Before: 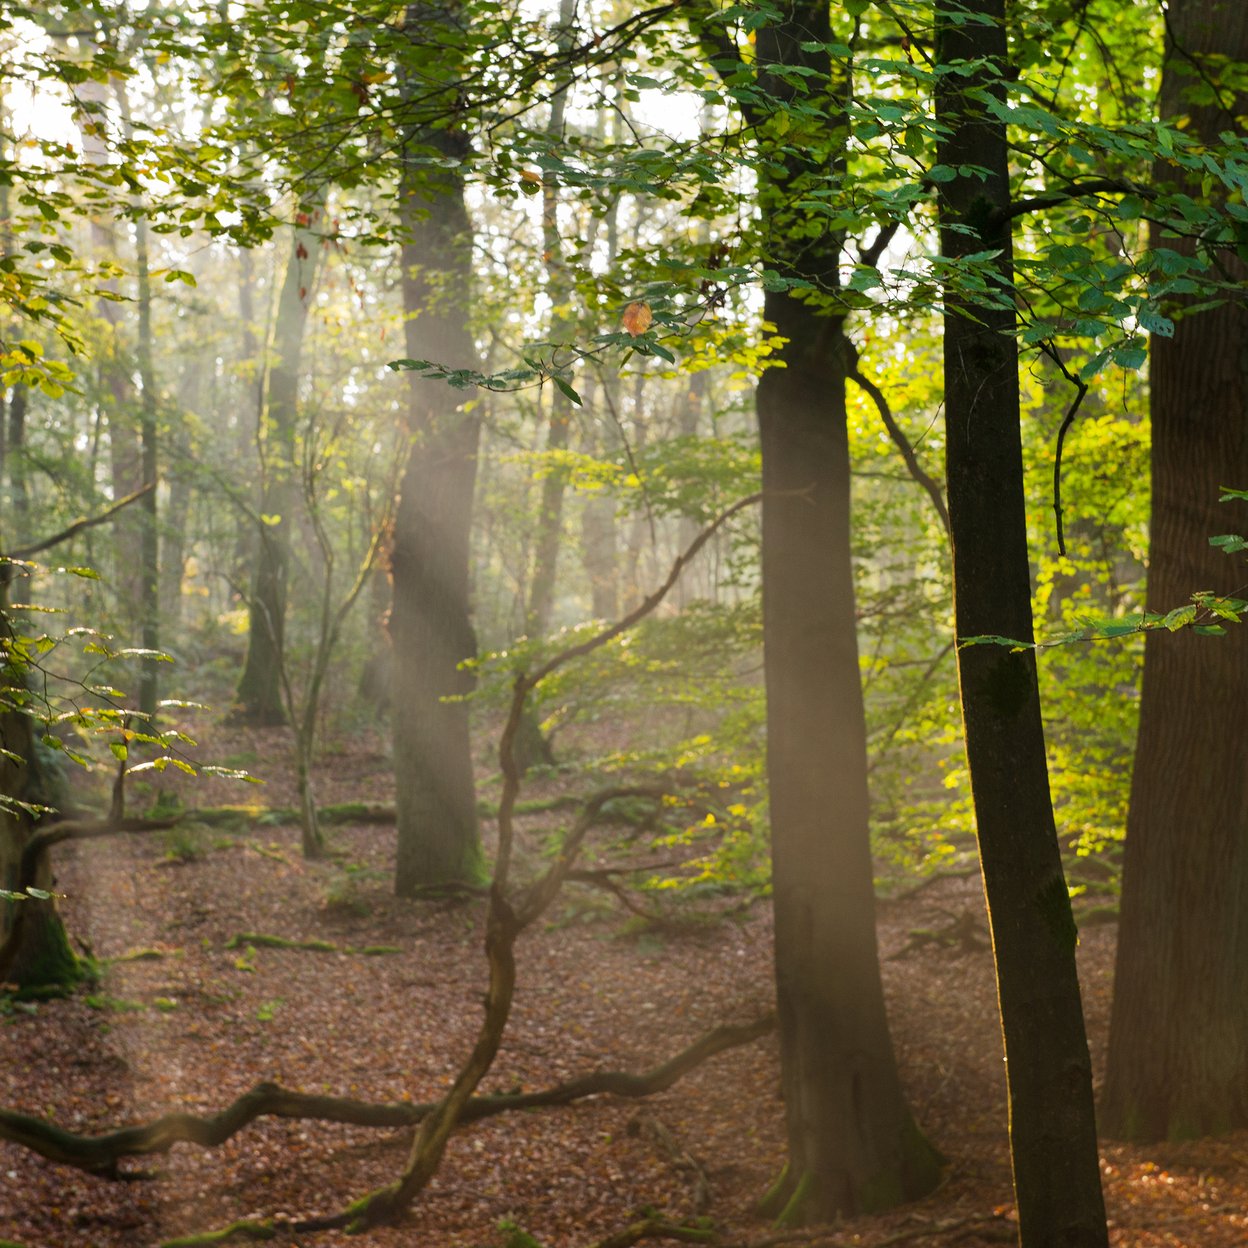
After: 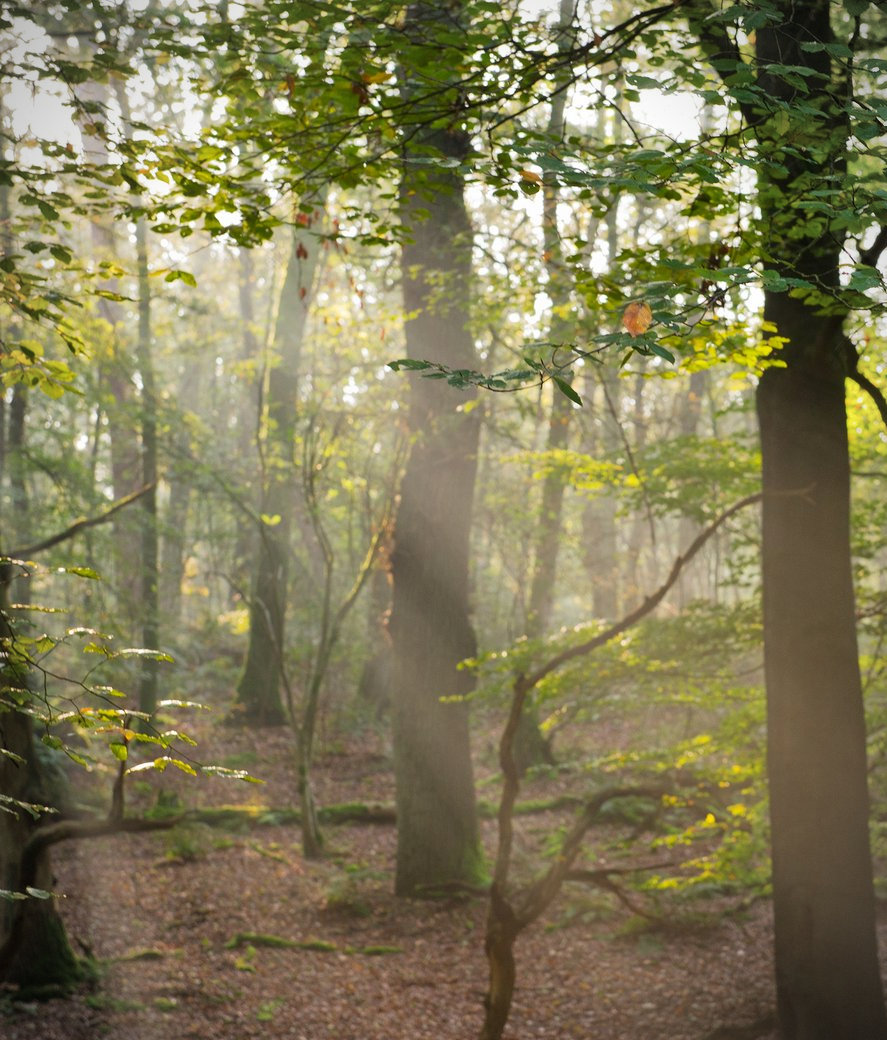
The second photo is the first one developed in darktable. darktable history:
vignetting: fall-off start 87%, automatic ratio true
crop: right 28.885%, bottom 16.626%
